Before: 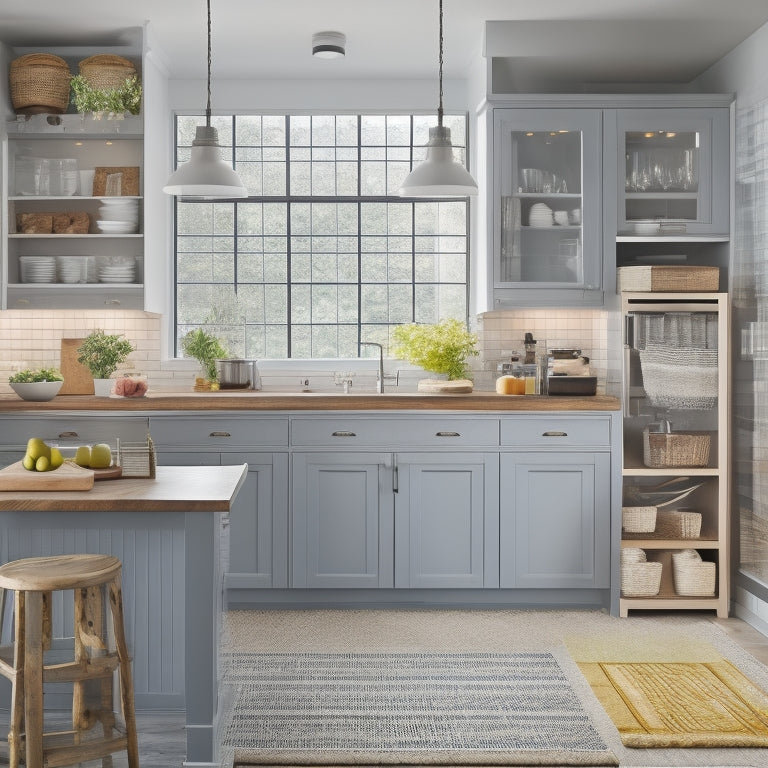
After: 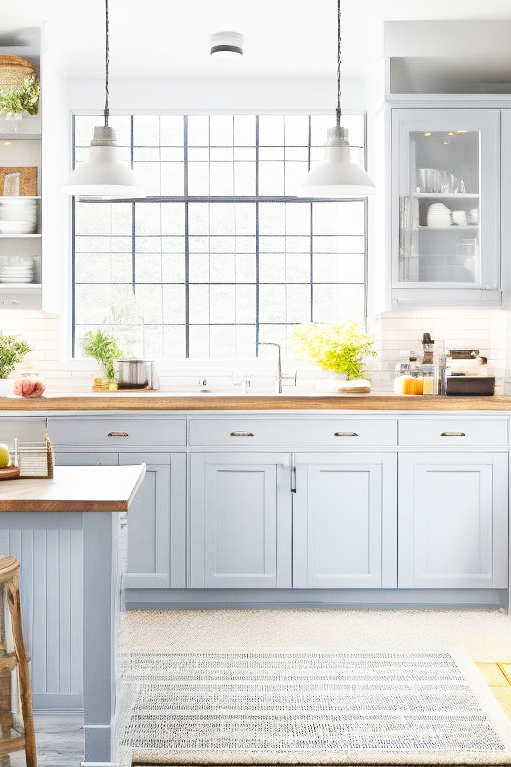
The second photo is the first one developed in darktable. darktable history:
base curve: curves: ch0 [(0, 0) (0.007, 0.004) (0.027, 0.03) (0.046, 0.07) (0.207, 0.54) (0.442, 0.872) (0.673, 0.972) (1, 1)], preserve colors none
crop and rotate: left 13.409%, right 19.924%
tone equalizer: on, module defaults
